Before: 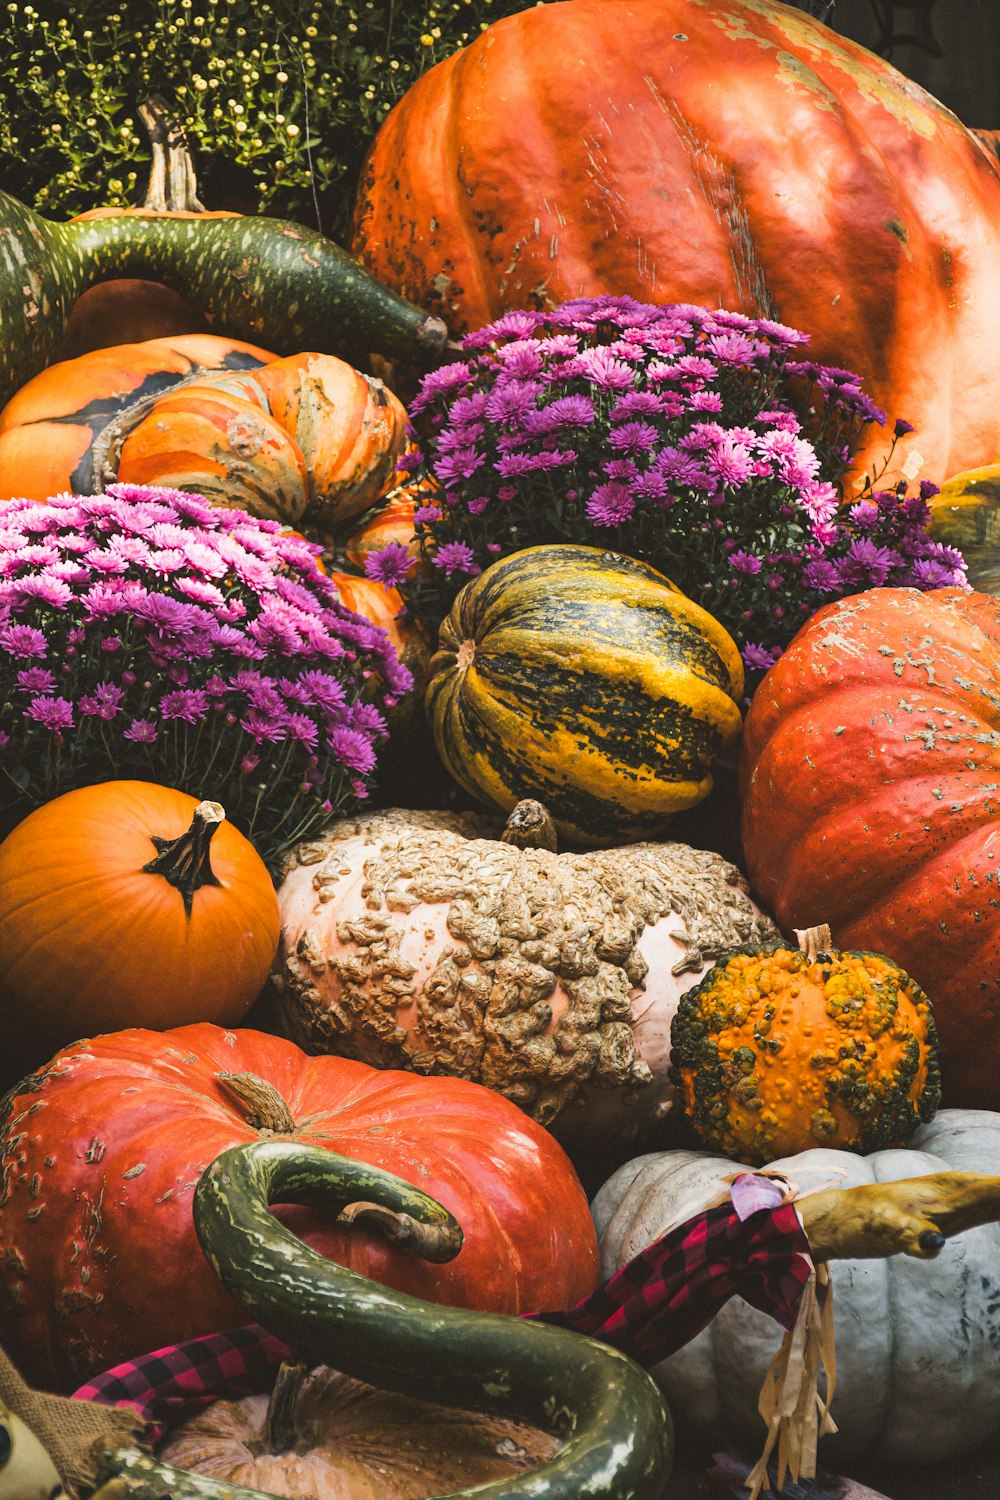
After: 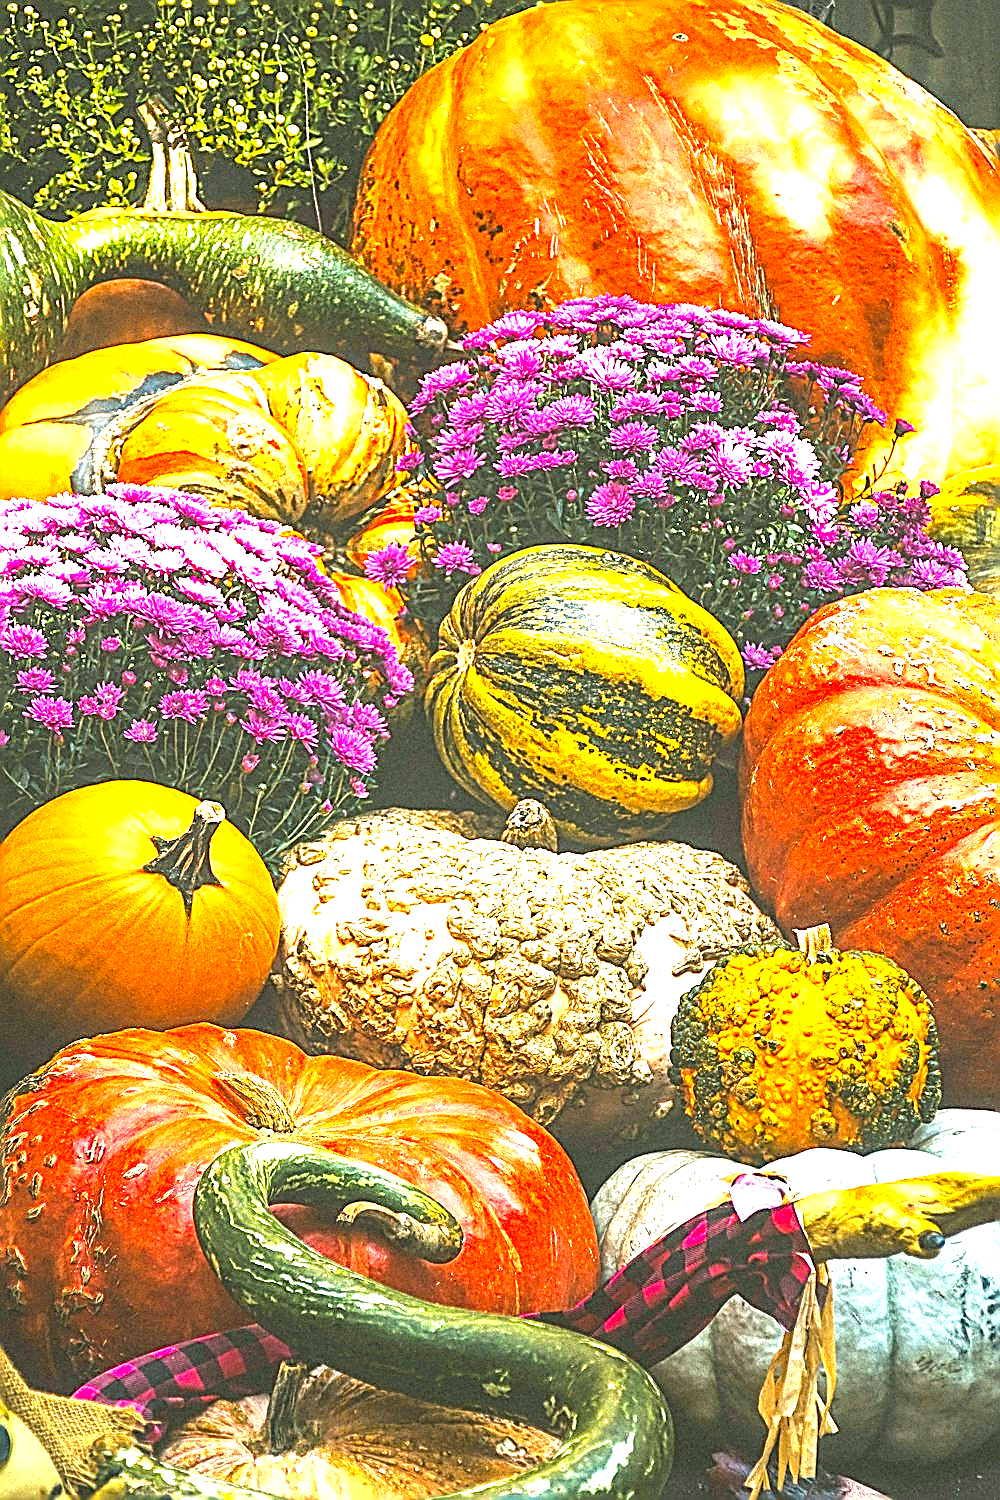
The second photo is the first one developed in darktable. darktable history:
sharpen: amount 2
color correction: highlights a* -7.33, highlights b* 1.26, shadows a* -3.55, saturation 1.4
exposure: exposure 2.003 EV, compensate highlight preservation false
local contrast: detail 130%
